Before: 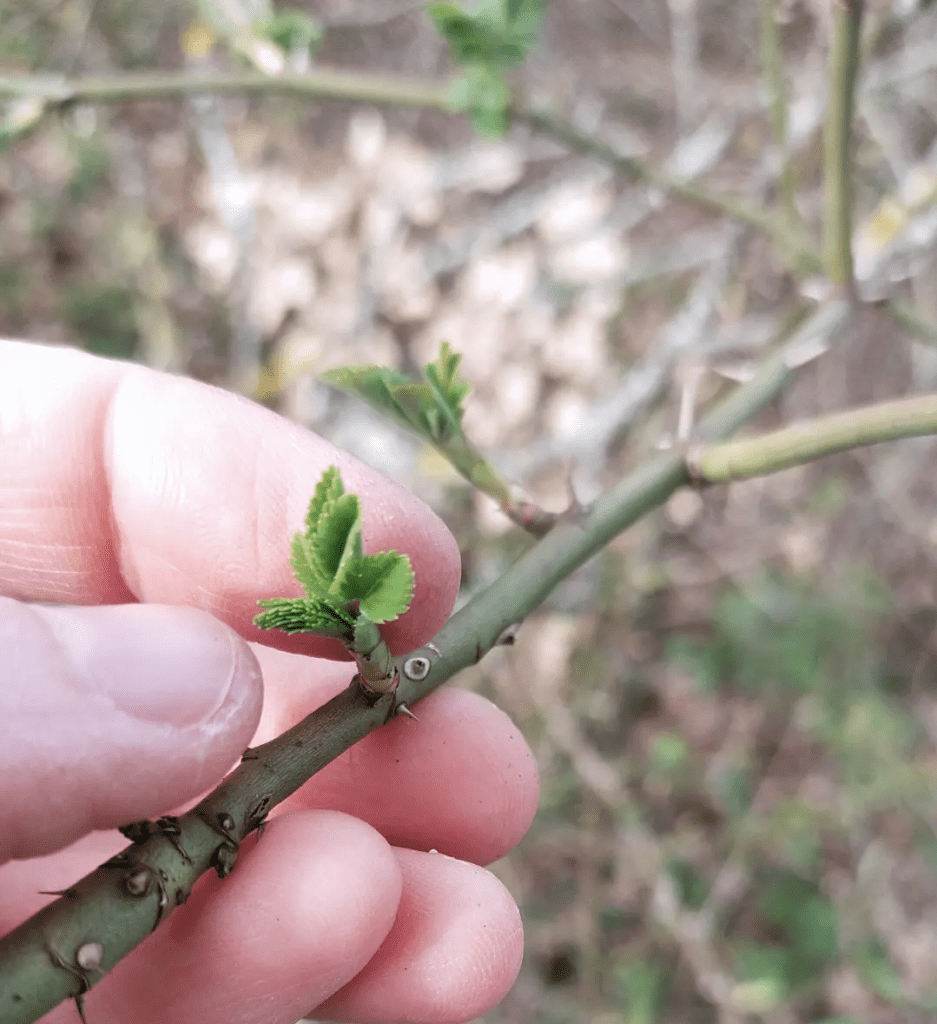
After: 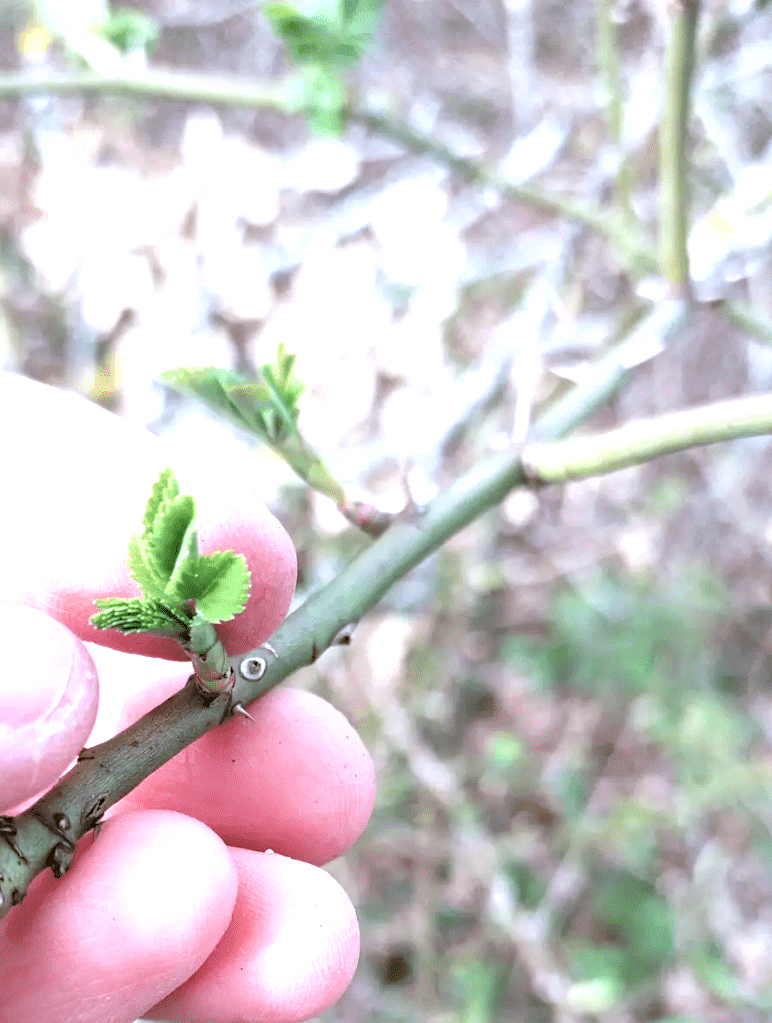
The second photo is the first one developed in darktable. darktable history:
haze removal: compatibility mode true, adaptive false
crop: left 17.582%, bottom 0.031%
white balance: red 0.931, blue 1.11
exposure: black level correction 0, exposure 1.2 EV, compensate highlight preservation false
